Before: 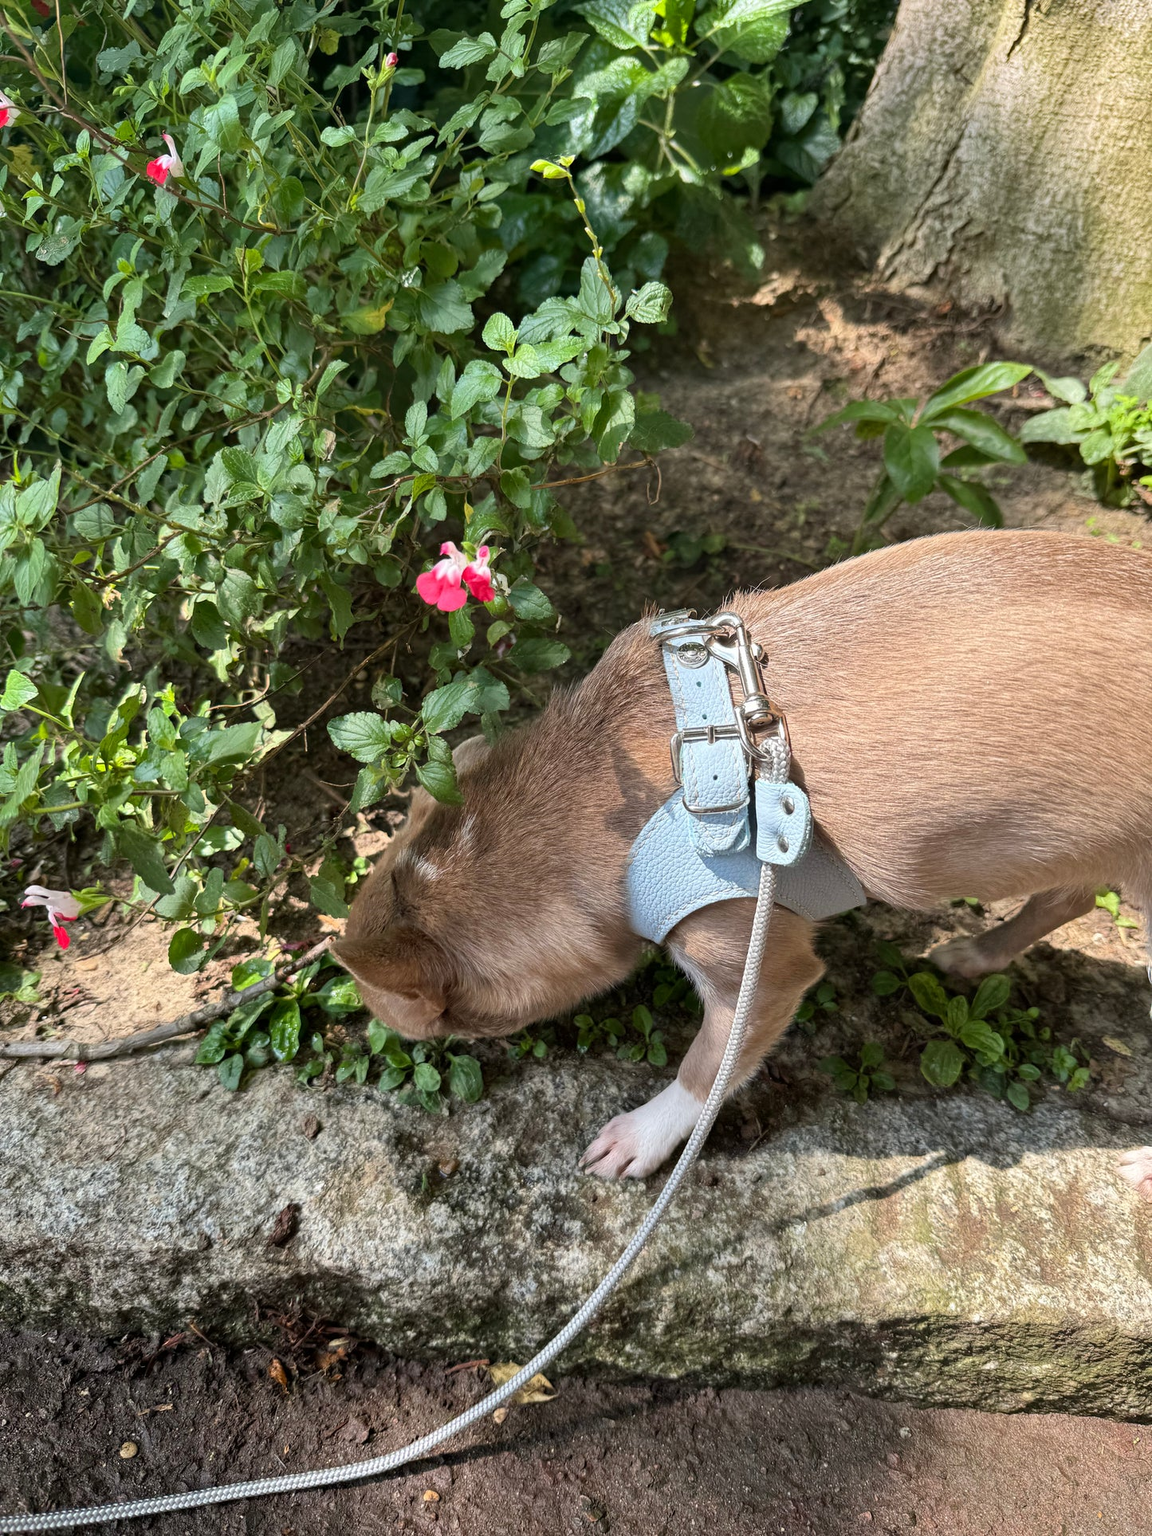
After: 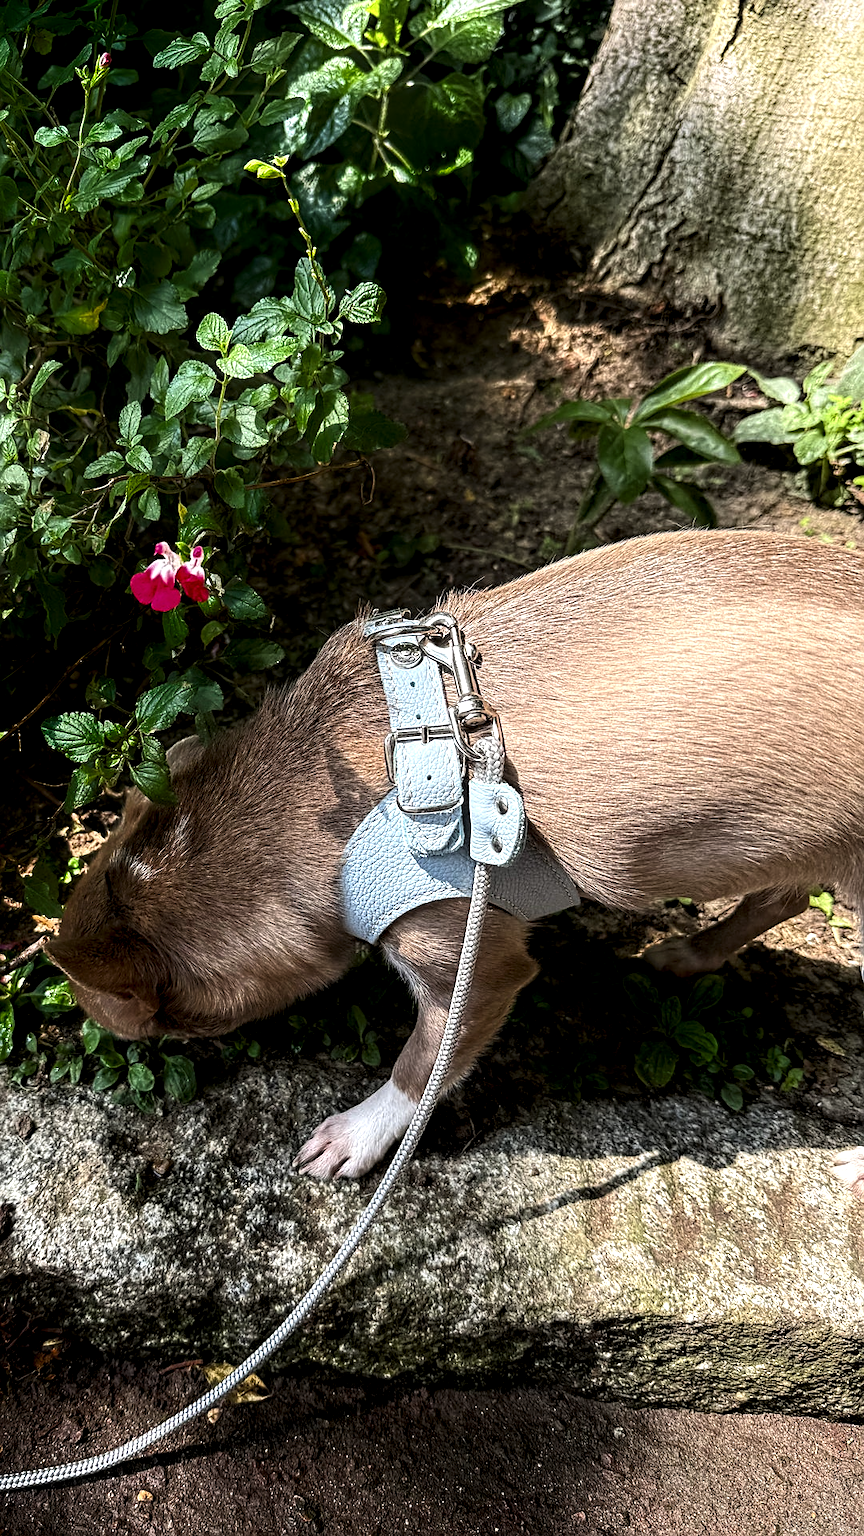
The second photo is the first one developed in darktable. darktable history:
shadows and highlights: shadows -89.07, highlights 89.75, soften with gaussian
crop and rotate: left 24.895%
local contrast: highlights 60%, shadows 61%, detail 160%
contrast brightness saturation: contrast 0.085, saturation 0.018
sharpen: on, module defaults
levels: levels [0.029, 0.545, 0.971]
tone equalizer: on, module defaults
